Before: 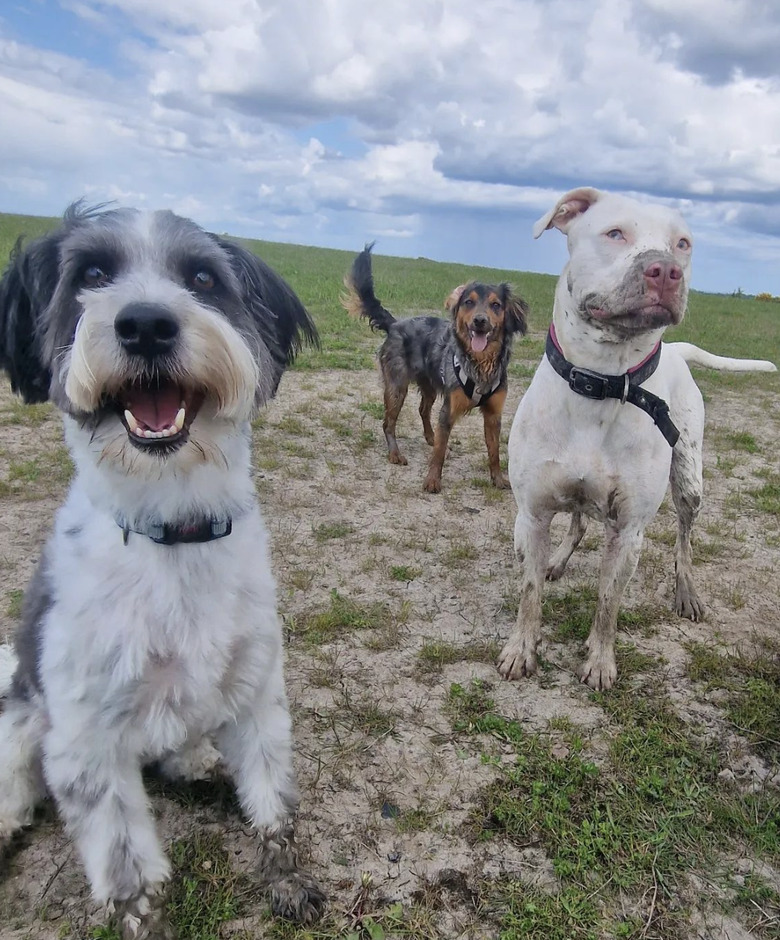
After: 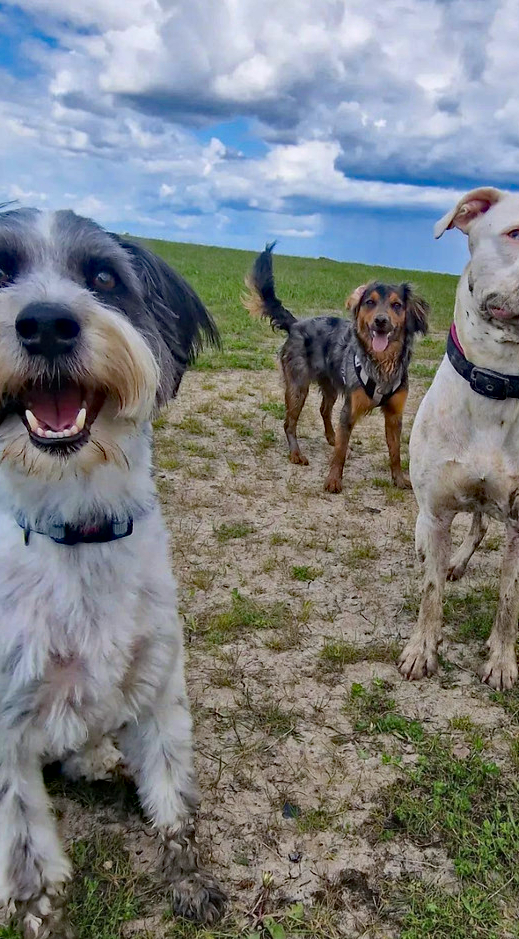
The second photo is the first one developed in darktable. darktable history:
contrast brightness saturation: contrast 0.078, saturation 0.201
crop and rotate: left 12.766%, right 20.621%
shadows and highlights: shadows 23.08, highlights -48.62, soften with gaussian
haze removal: strength 0.499, distance 0.43, compatibility mode true, adaptive false
